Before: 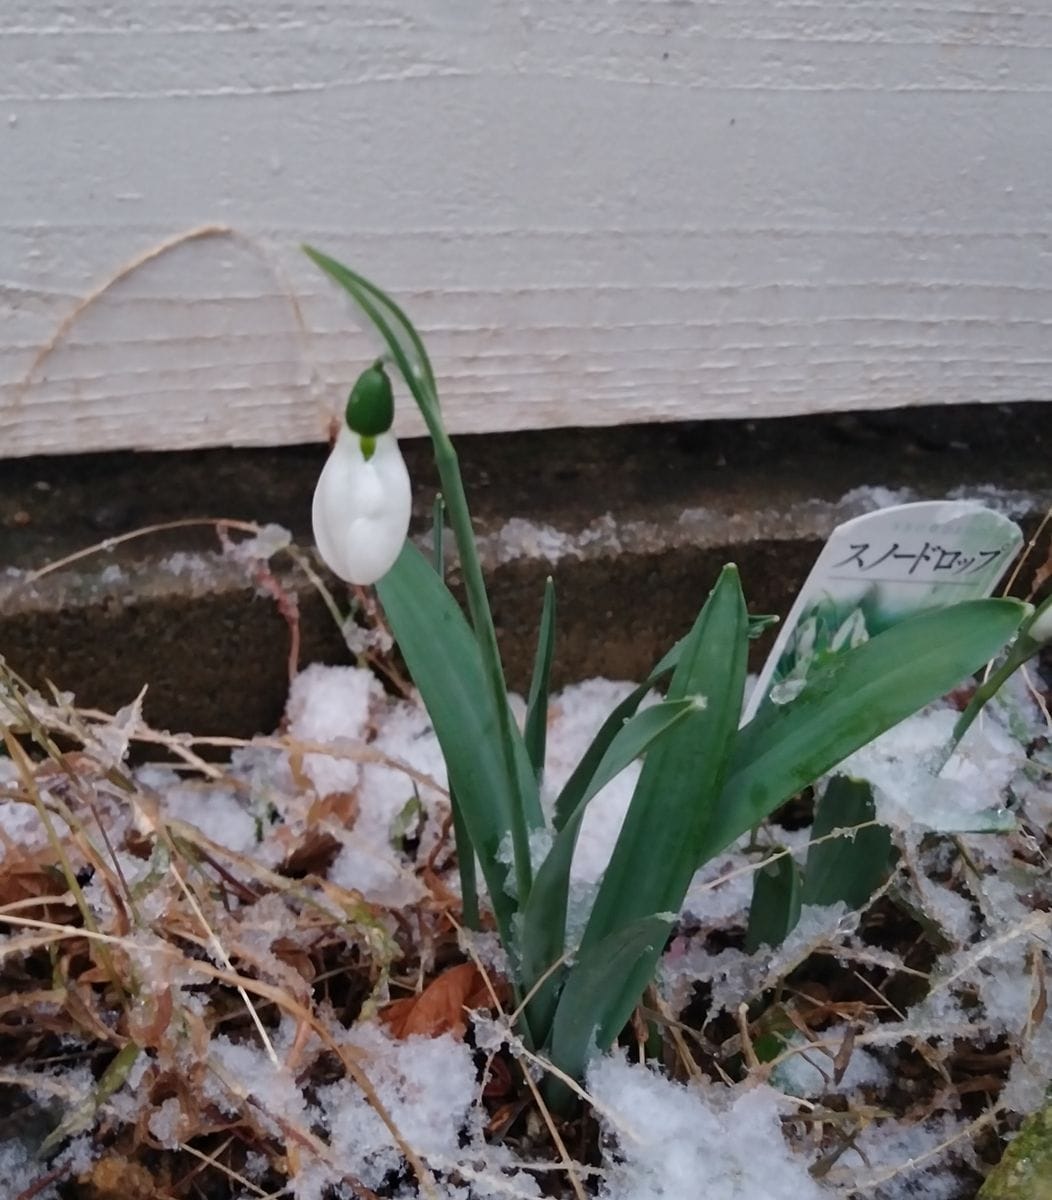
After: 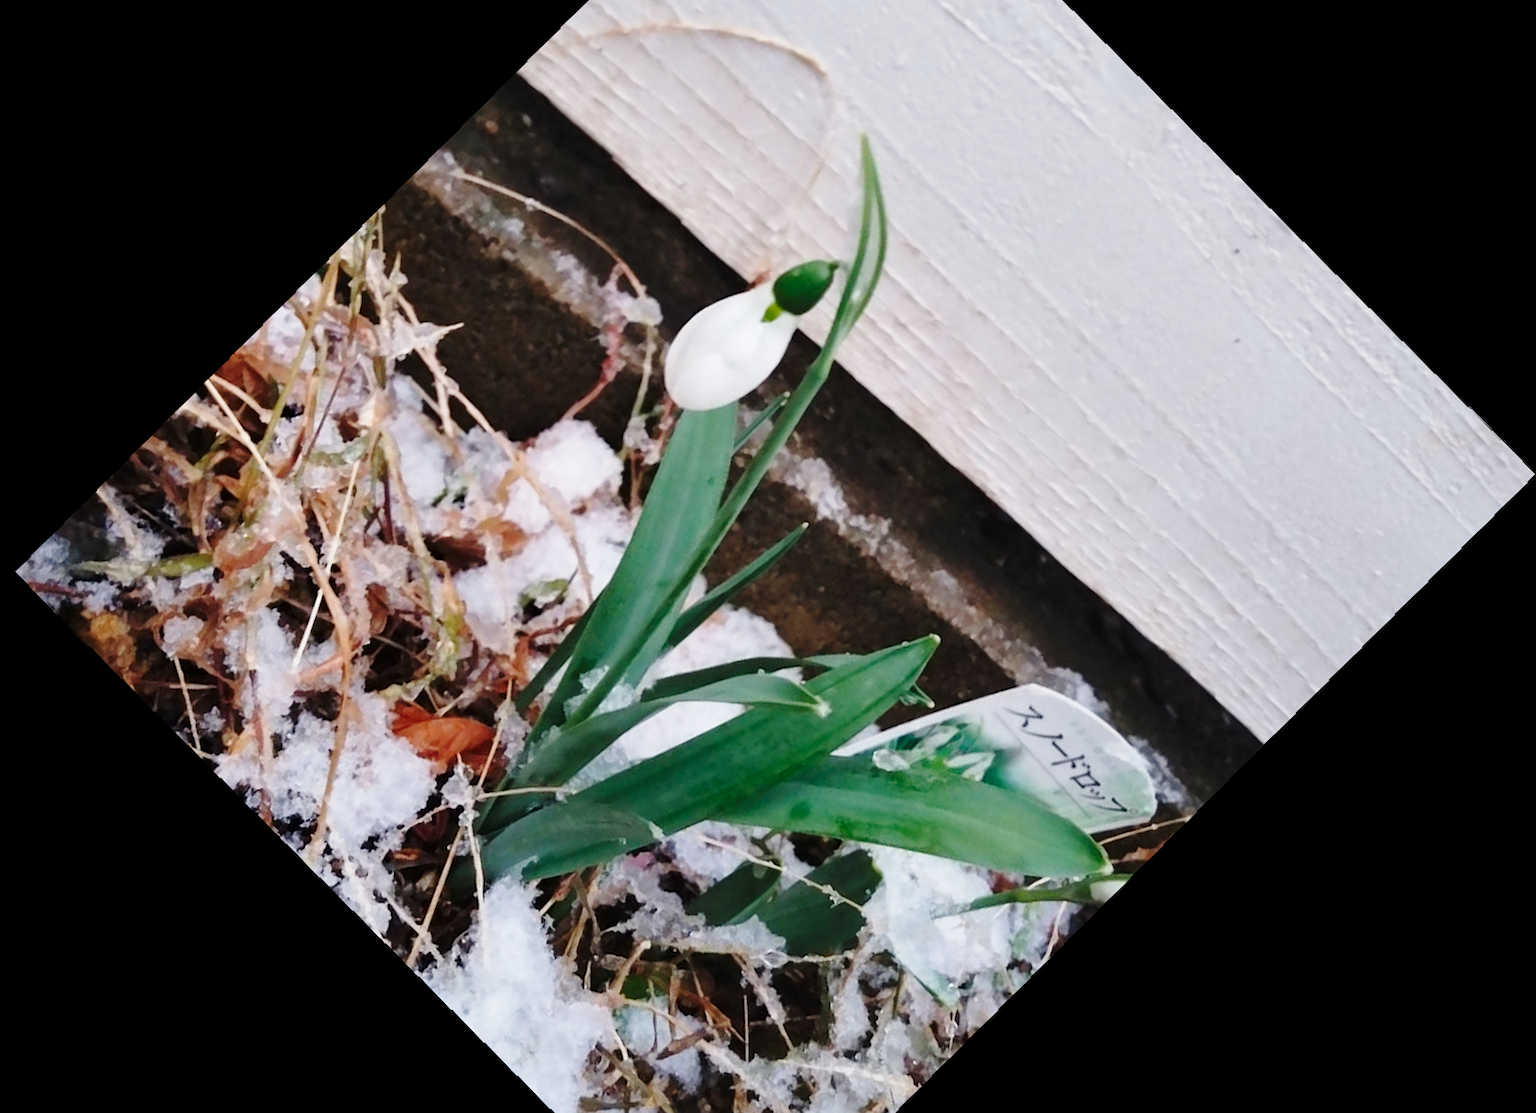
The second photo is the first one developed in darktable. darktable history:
base curve: curves: ch0 [(0, 0) (0.028, 0.03) (0.121, 0.232) (0.46, 0.748) (0.859, 0.968) (1, 1)], preserve colors none
rotate and perspective: rotation -1.17°, automatic cropping off
crop and rotate: angle -46.26°, top 16.234%, right 0.912%, bottom 11.704%
